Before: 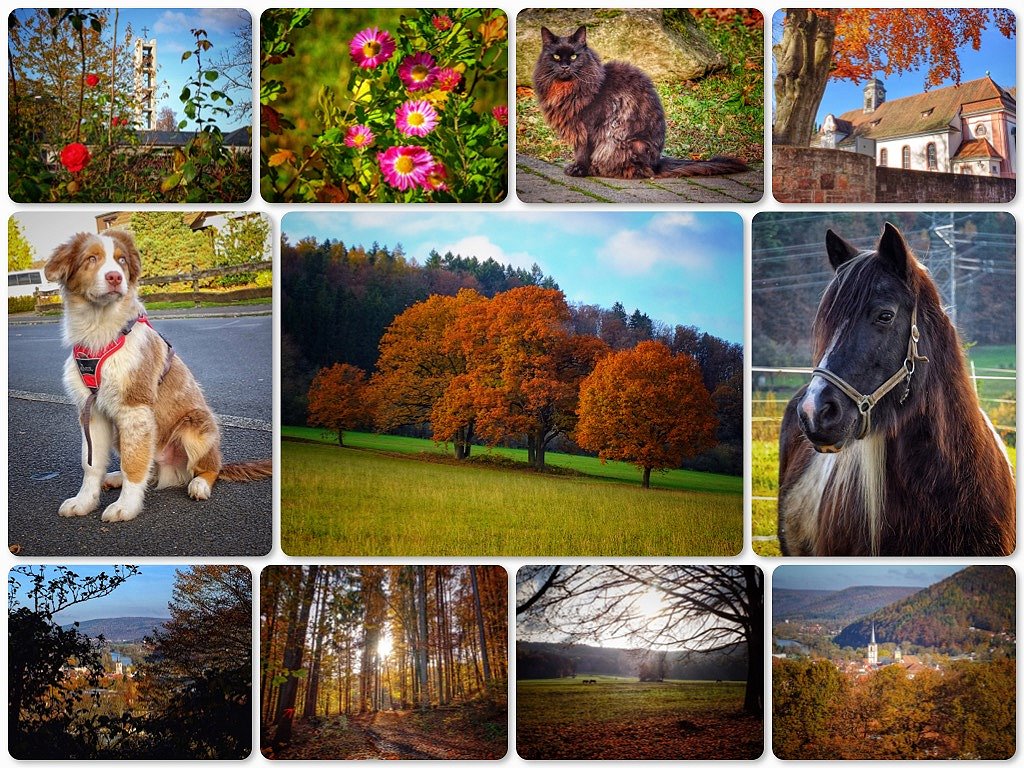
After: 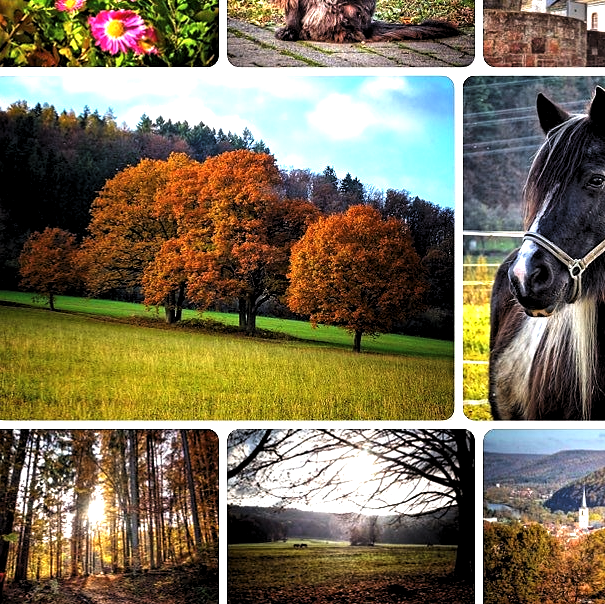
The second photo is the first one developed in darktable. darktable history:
exposure: exposure 1 EV, compensate highlight preservation false
crop and rotate: left 28.256%, top 17.734%, right 12.656%, bottom 3.573%
levels: levels [0.116, 0.574, 1]
contrast equalizer: y [[0.5, 0.504, 0.515, 0.527, 0.535, 0.534], [0.5 ×6], [0.491, 0.387, 0.179, 0.068, 0.068, 0.068], [0 ×5, 0.023], [0 ×6]]
